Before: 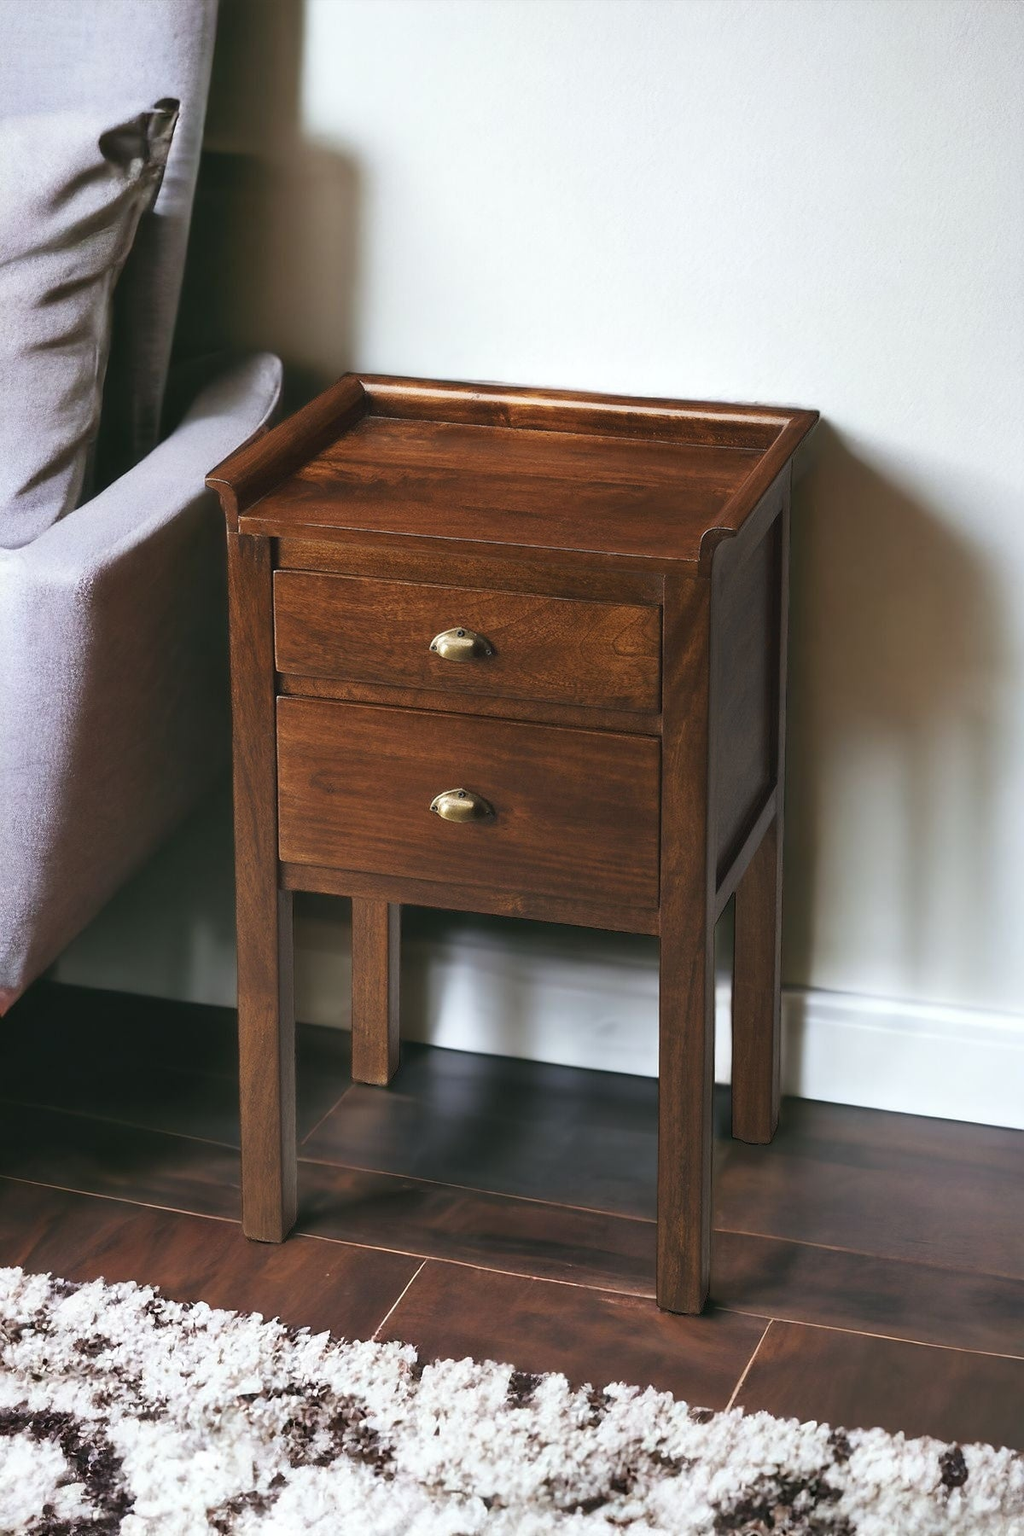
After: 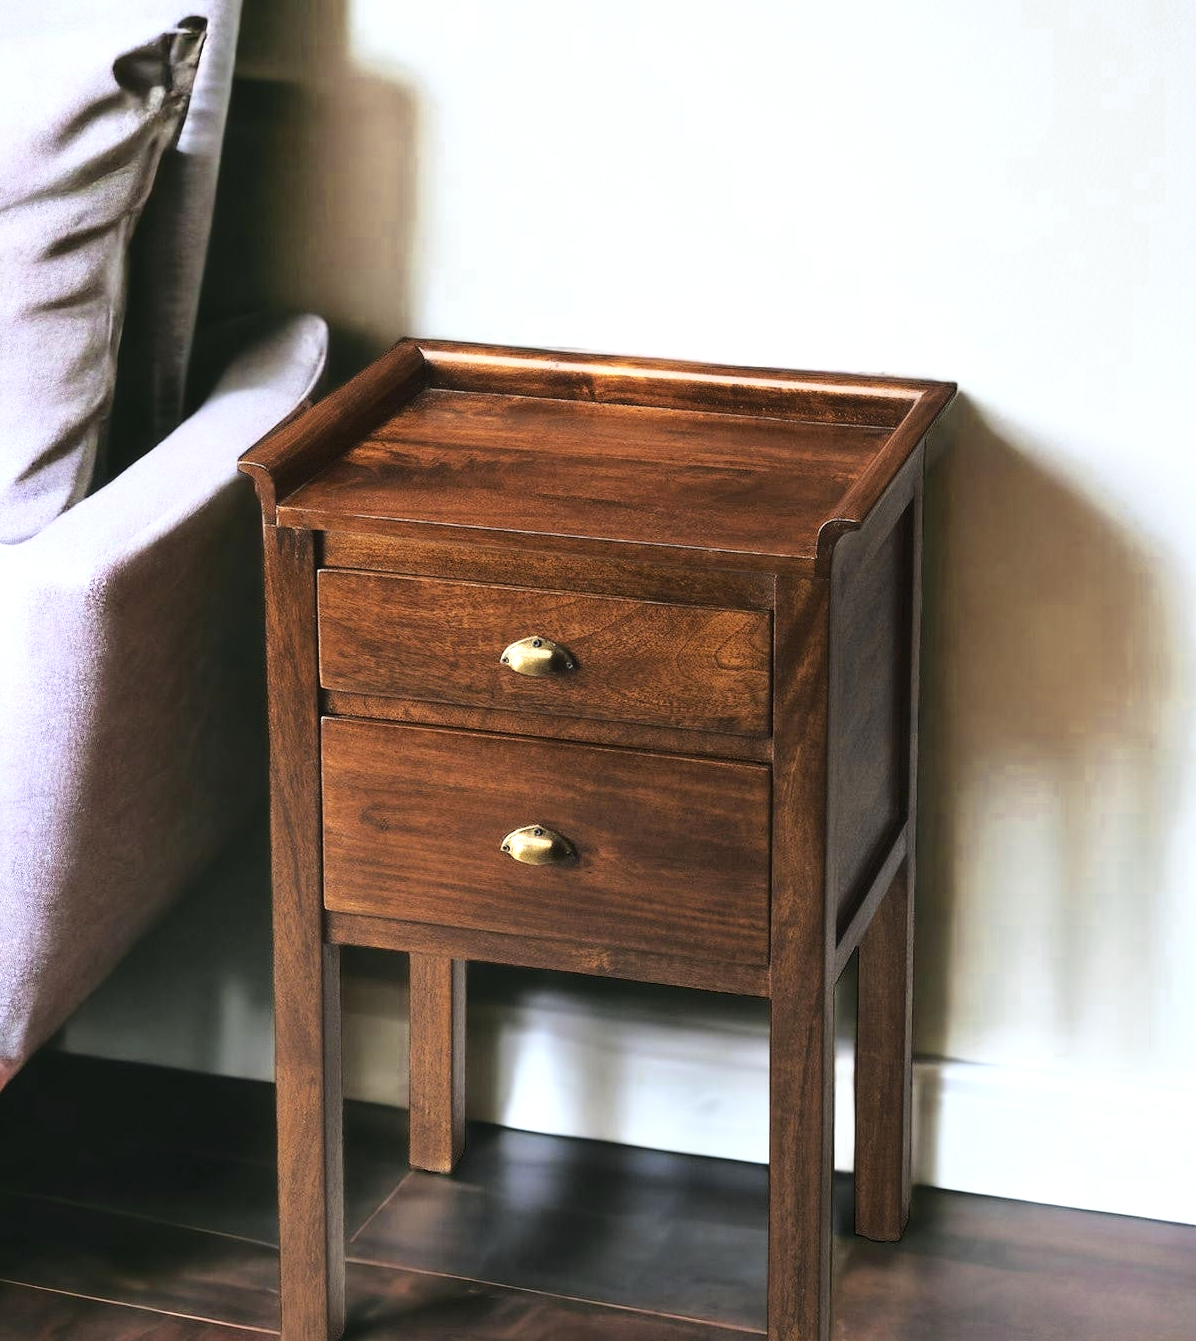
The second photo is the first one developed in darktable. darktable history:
color zones: curves: ch0 [(0, 0.485) (0.178, 0.476) (0.261, 0.623) (0.411, 0.403) (0.708, 0.603) (0.934, 0.412)]; ch1 [(0.003, 0.485) (0.149, 0.496) (0.229, 0.584) (0.326, 0.551) (0.484, 0.262) (0.757, 0.643)]
crop: left 0.291%, top 5.555%, bottom 19.927%
local contrast: highlights 103%, shadows 99%, detail 120%, midtone range 0.2
base curve: curves: ch0 [(0, 0) (0.028, 0.03) (0.121, 0.232) (0.46, 0.748) (0.859, 0.968) (1, 1)]
